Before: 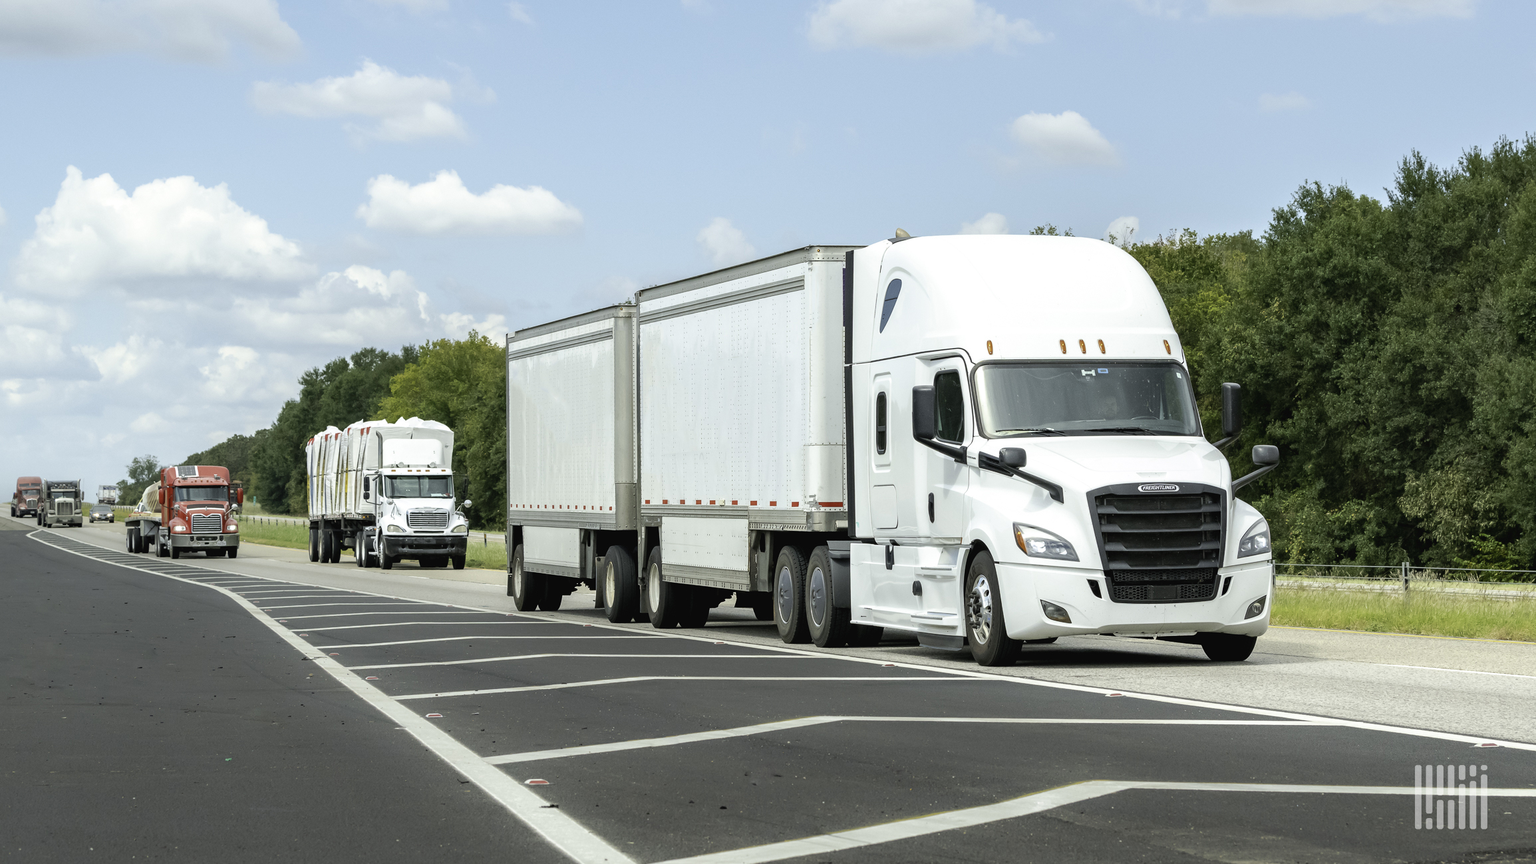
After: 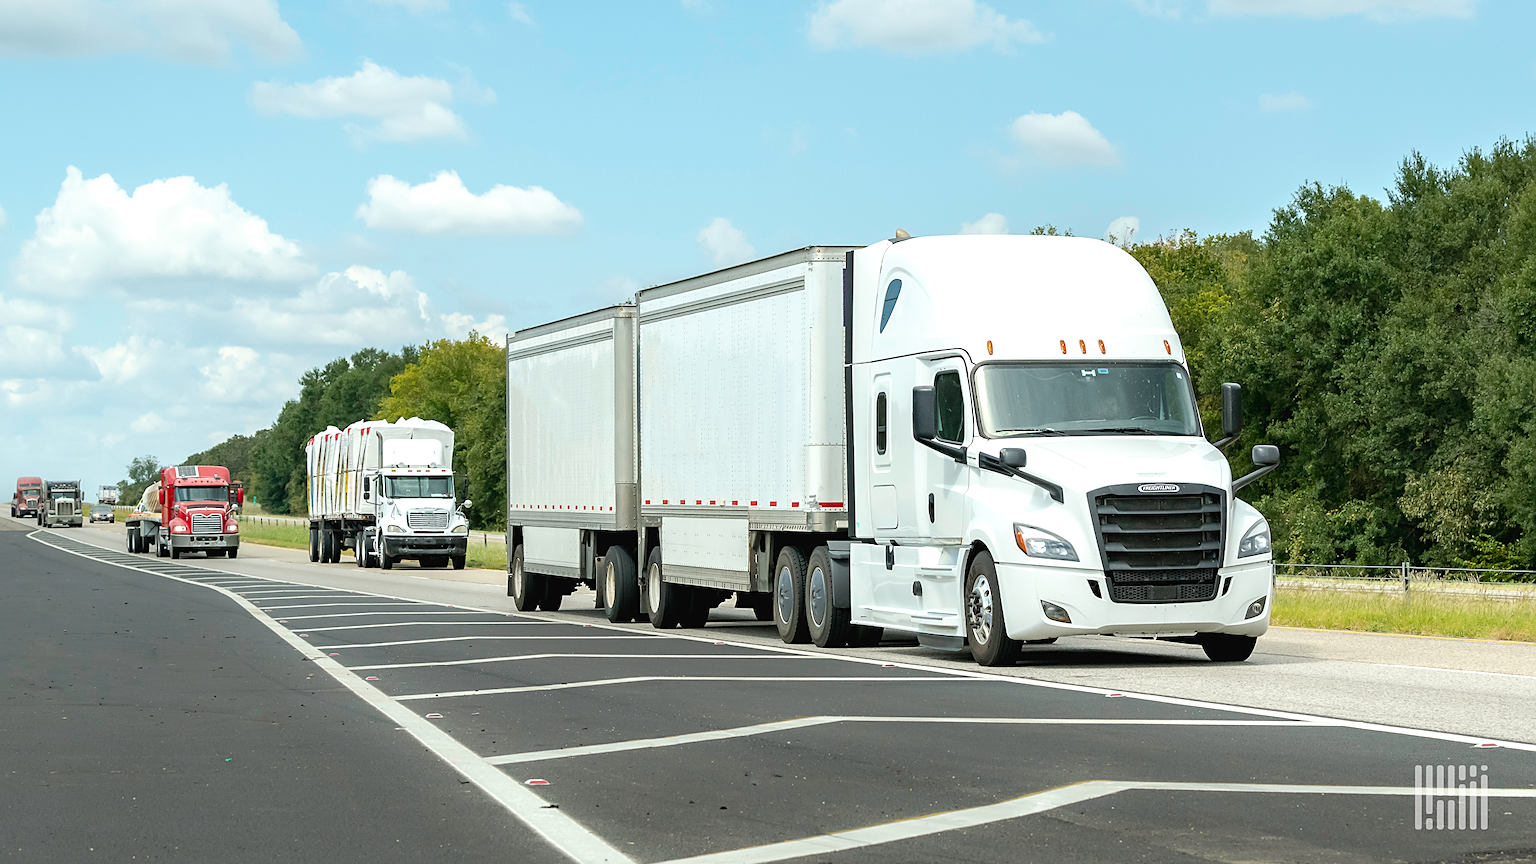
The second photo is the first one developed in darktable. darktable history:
sharpen: on, module defaults
tone equalizer: on, module defaults
color balance rgb: perceptual saturation grading › global saturation 3.7%, global vibrance 5.56%, contrast 3.24%
